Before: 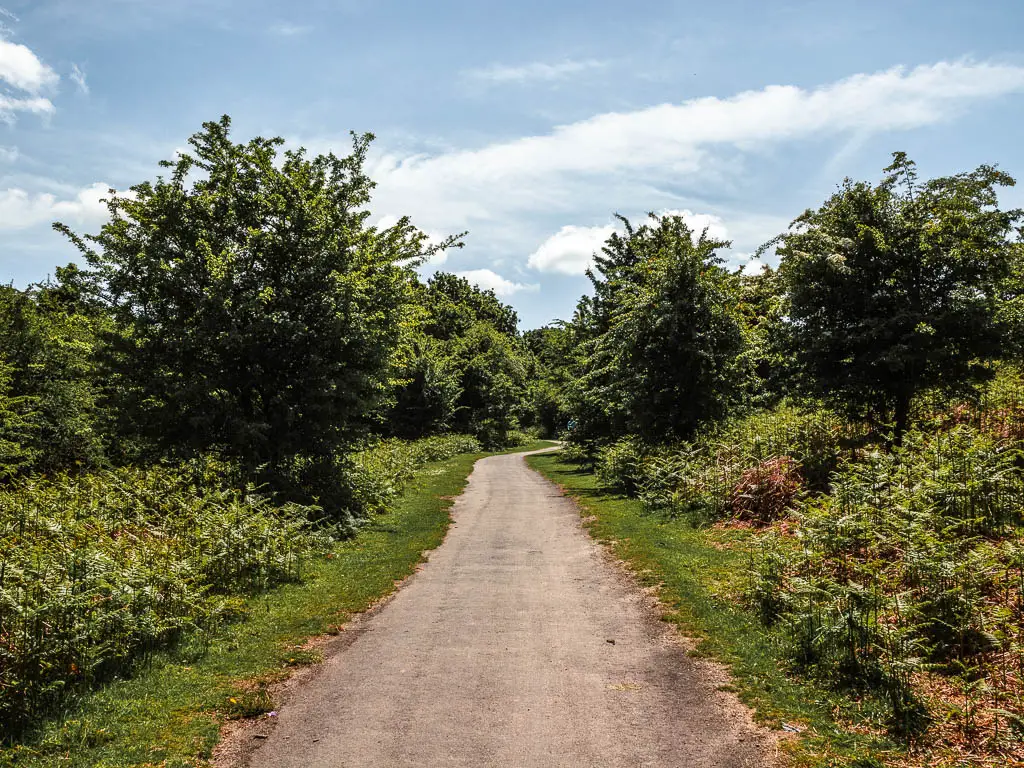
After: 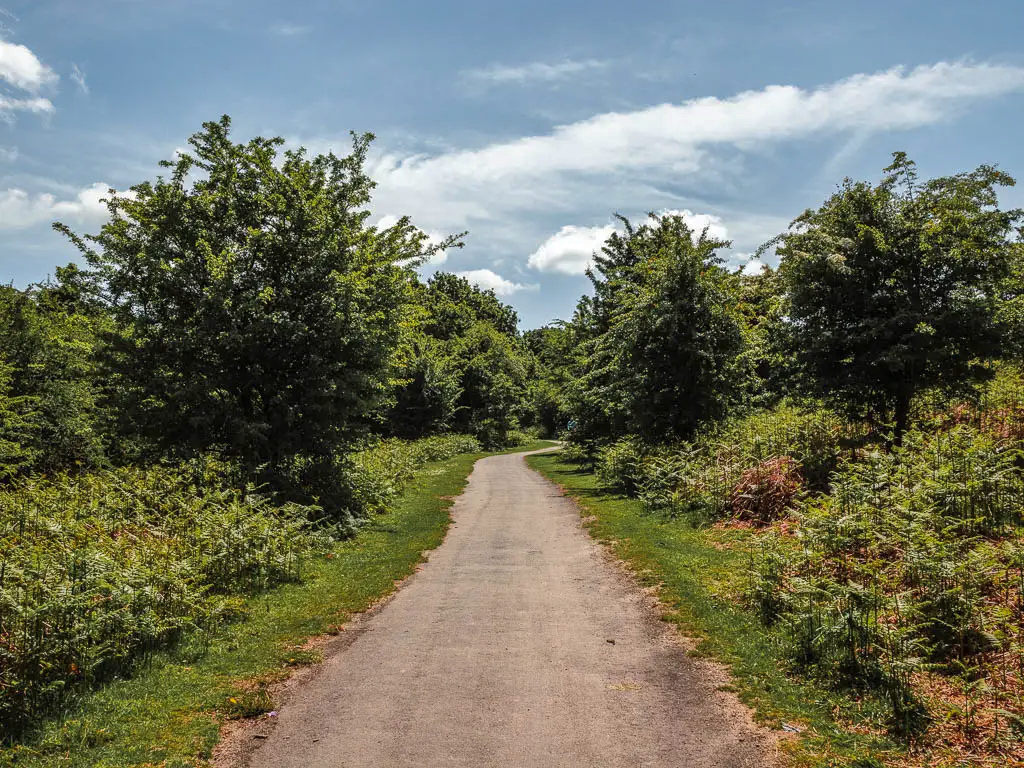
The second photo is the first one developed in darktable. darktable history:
shadows and highlights: shadows 40, highlights -60
